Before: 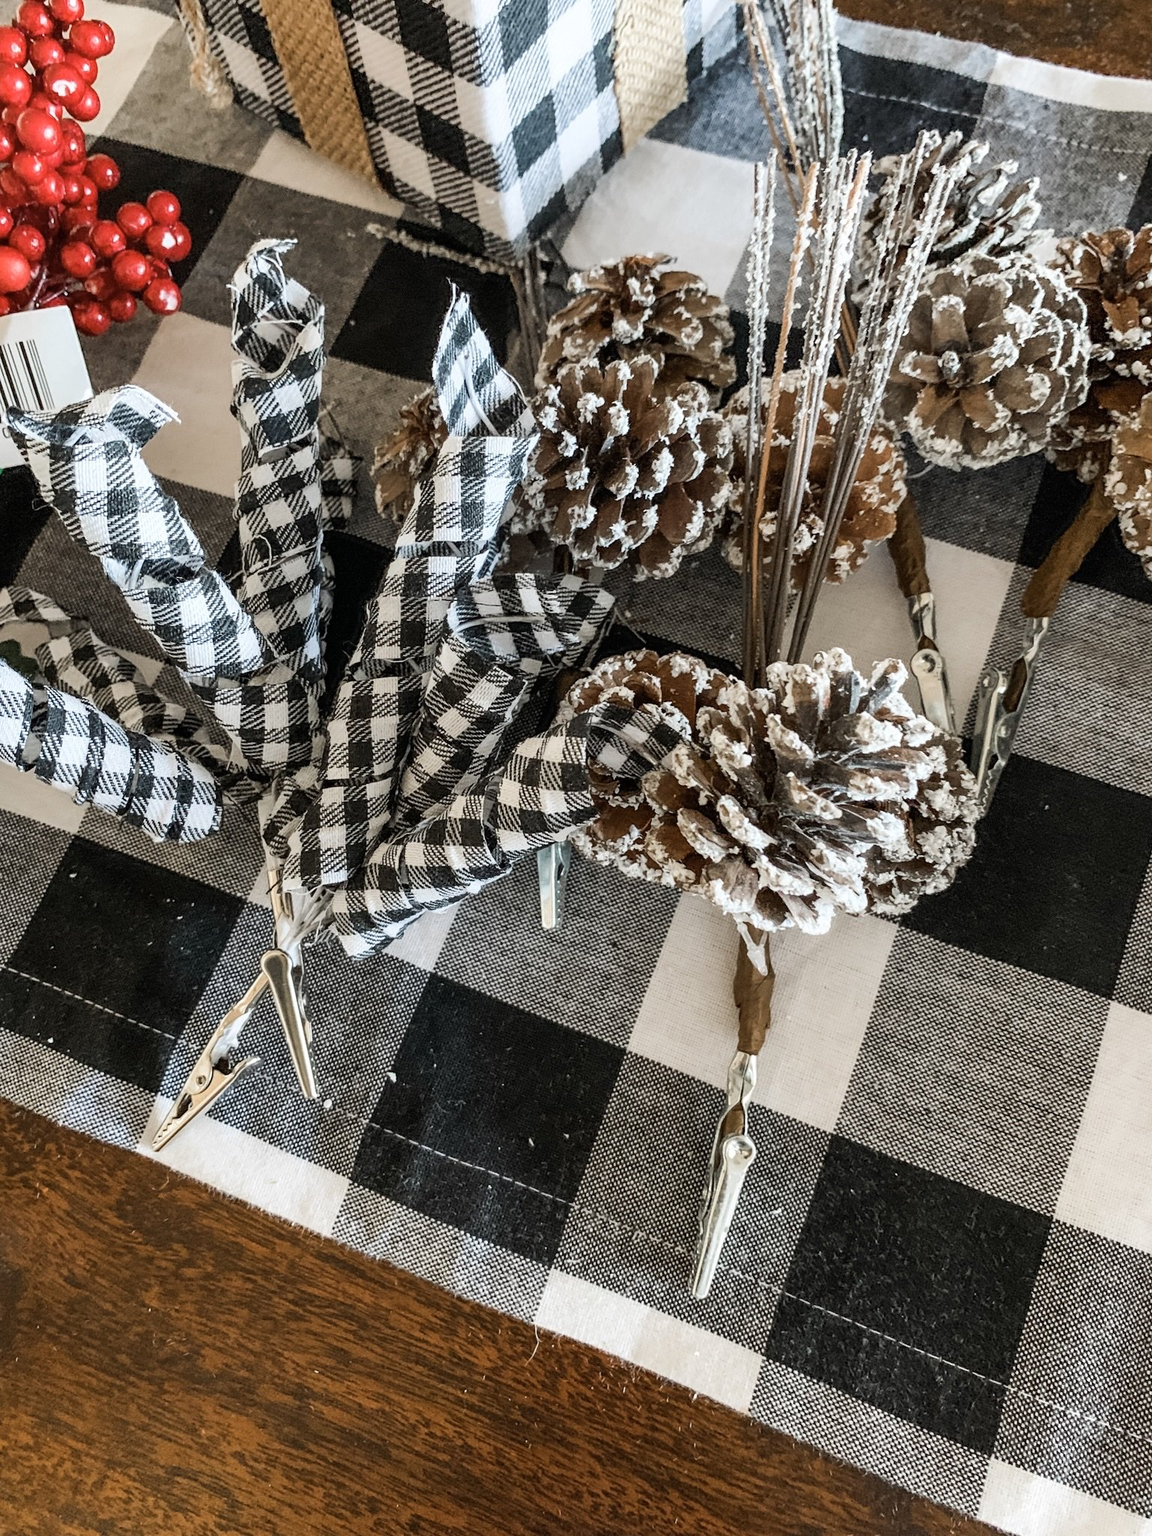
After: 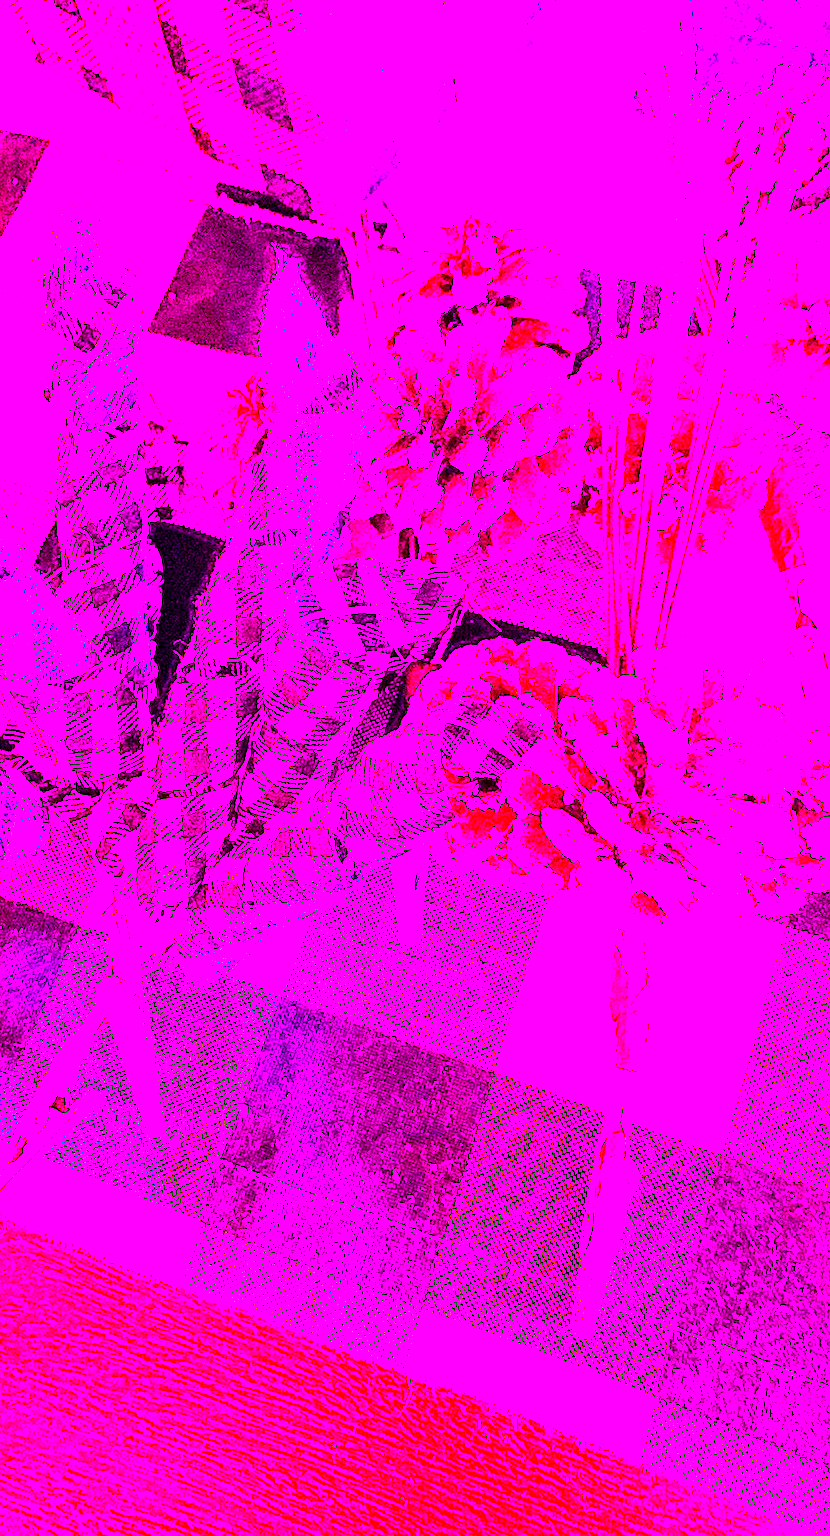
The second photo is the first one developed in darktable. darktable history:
crop and rotate: left 15.546%, right 17.787%
color balance rgb: linear chroma grading › global chroma -0.67%, saturation formula JzAzBz (2021)
contrast brightness saturation: contrast 0.1, brightness 0.03, saturation 0.09
white balance: red 8, blue 8
local contrast: mode bilateral grid, contrast 20, coarseness 50, detail 150%, midtone range 0.2
rotate and perspective: rotation -2°, crop left 0.022, crop right 0.978, crop top 0.049, crop bottom 0.951
